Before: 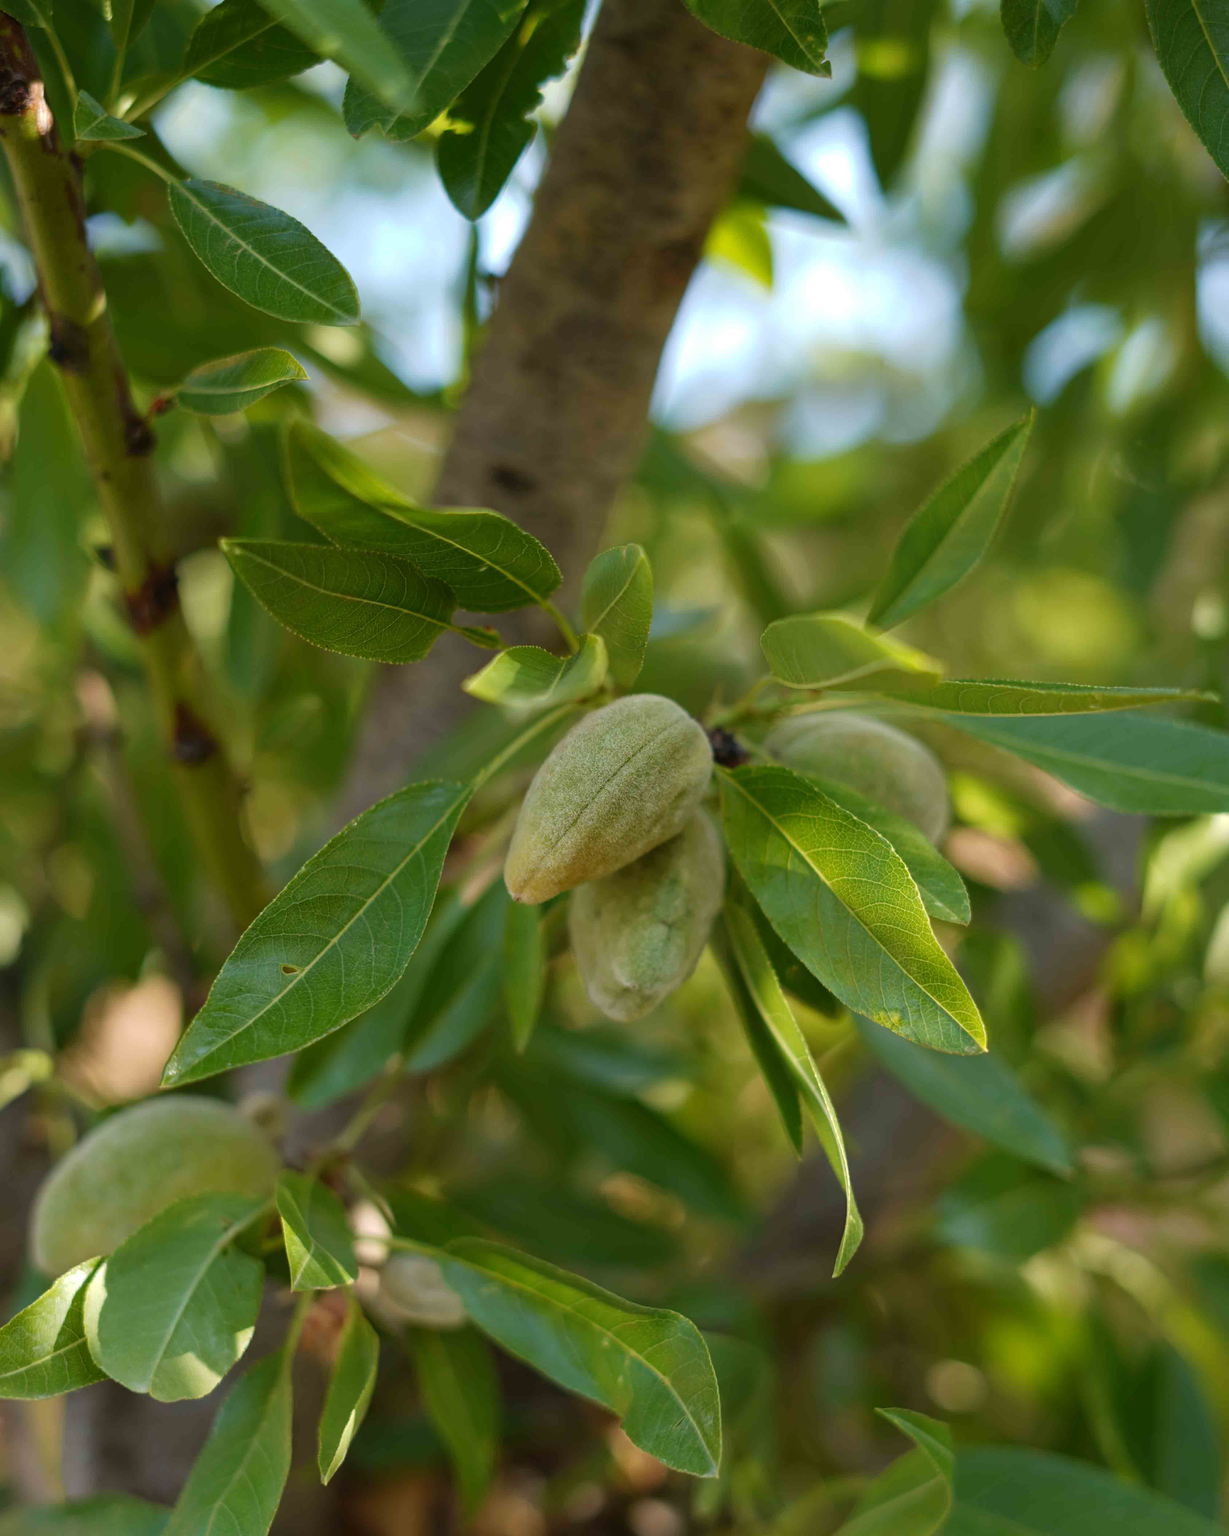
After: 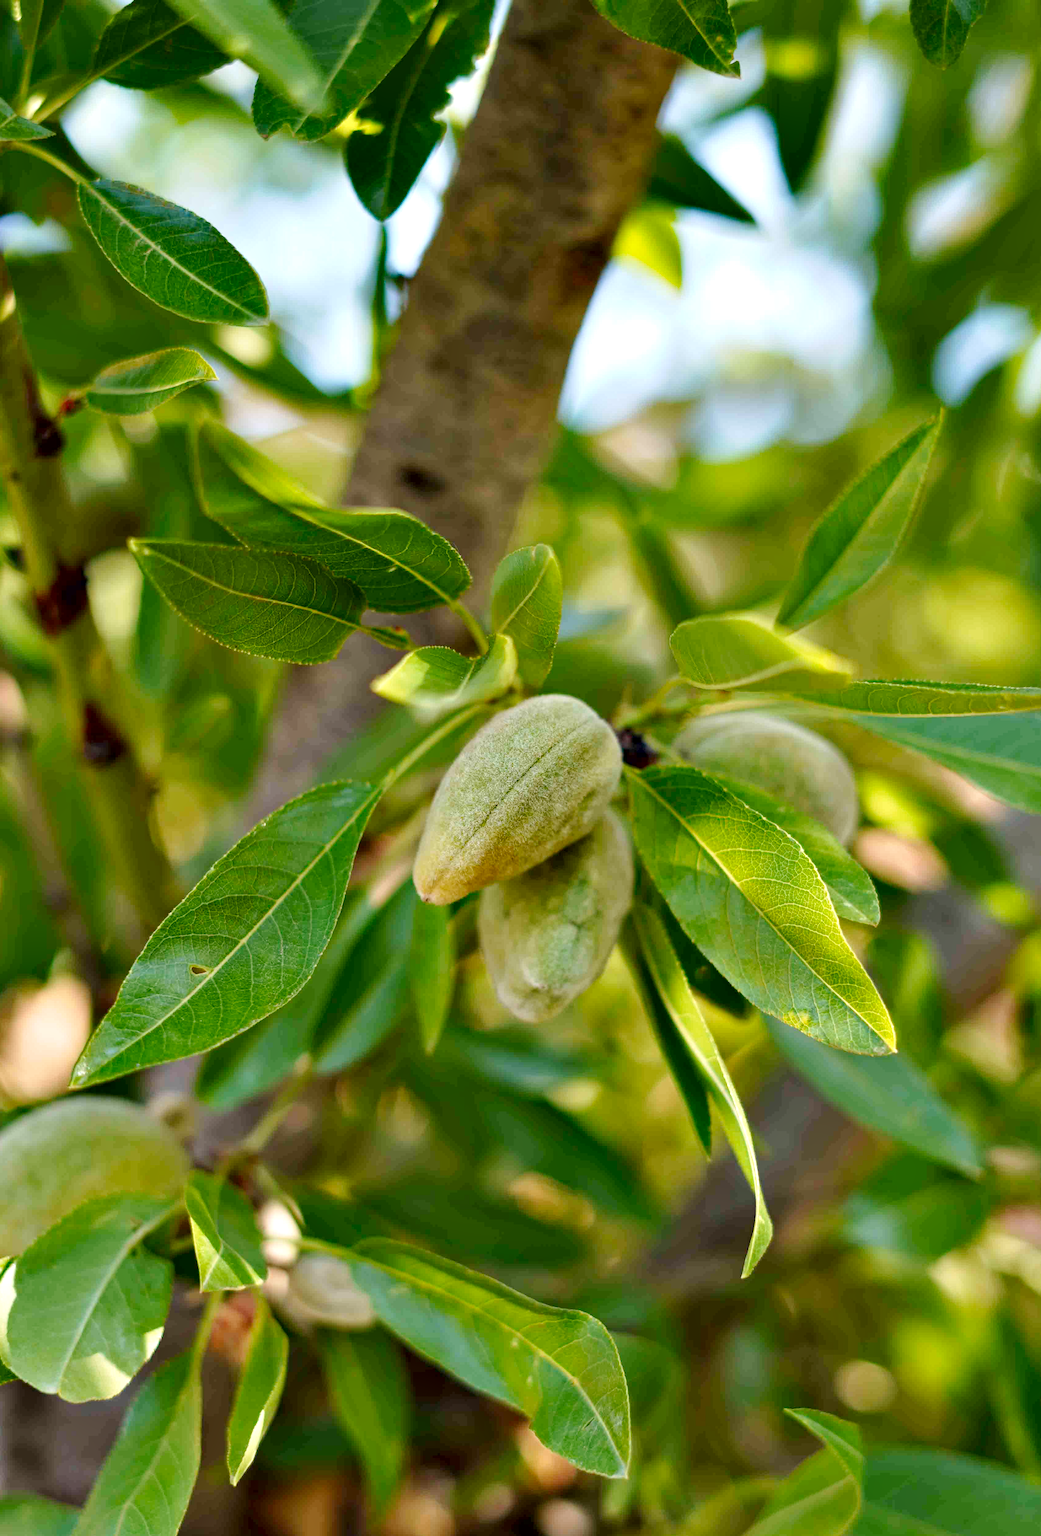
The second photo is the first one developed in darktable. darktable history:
contrast brightness saturation: saturation 0.177
tone curve: curves: ch0 [(0, 0) (0.003, 0.004) (0.011, 0.014) (0.025, 0.032) (0.044, 0.057) (0.069, 0.089) (0.1, 0.128) (0.136, 0.174) (0.177, 0.227) (0.224, 0.287) (0.277, 0.354) (0.335, 0.427) (0.399, 0.507) (0.468, 0.582) (0.543, 0.653) (0.623, 0.726) (0.709, 0.799) (0.801, 0.876) (0.898, 0.937) (1, 1)], preserve colors none
contrast equalizer: octaves 7, y [[0.6 ×6], [0.55 ×6], [0 ×6], [0 ×6], [0 ×6]]
crop: left 7.426%, right 7.823%
